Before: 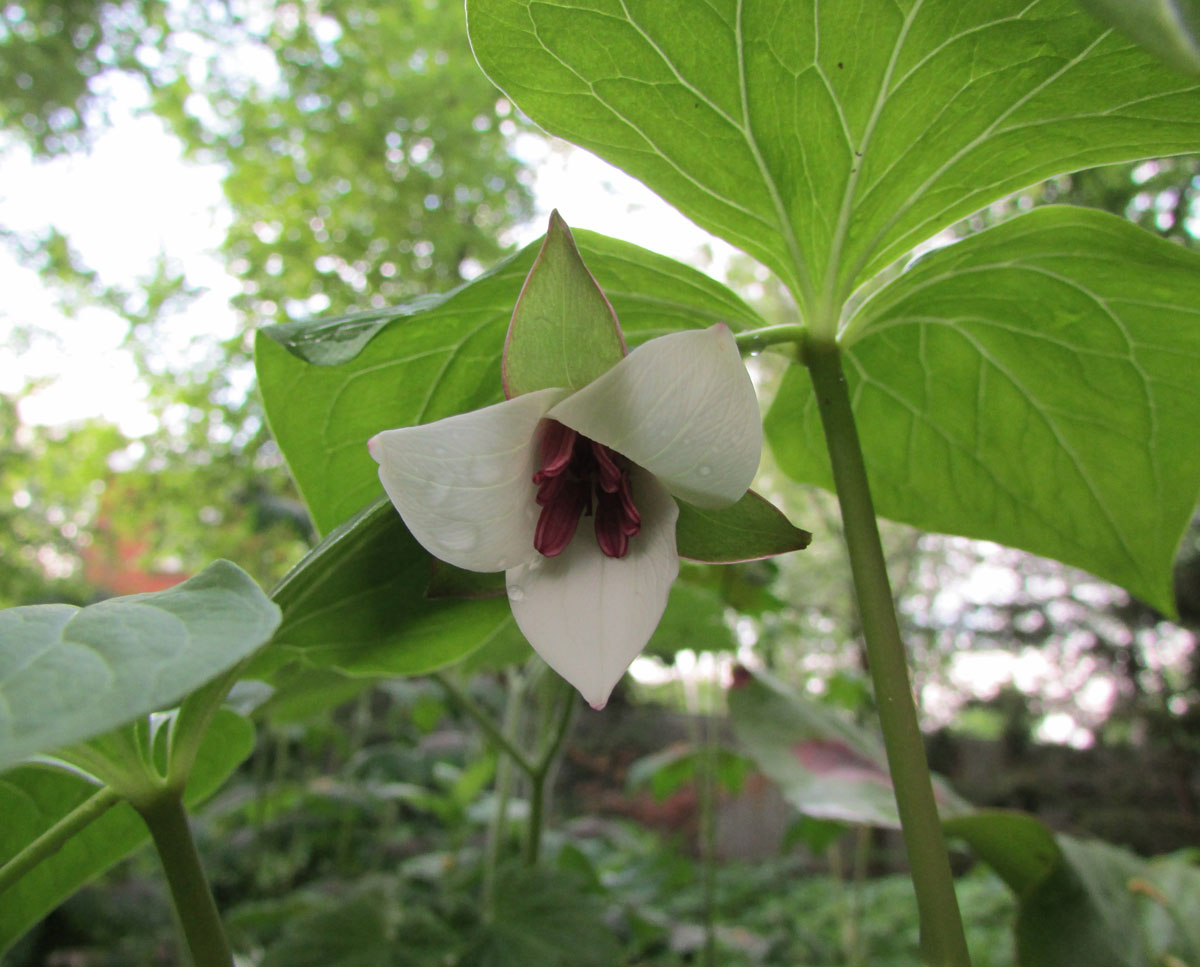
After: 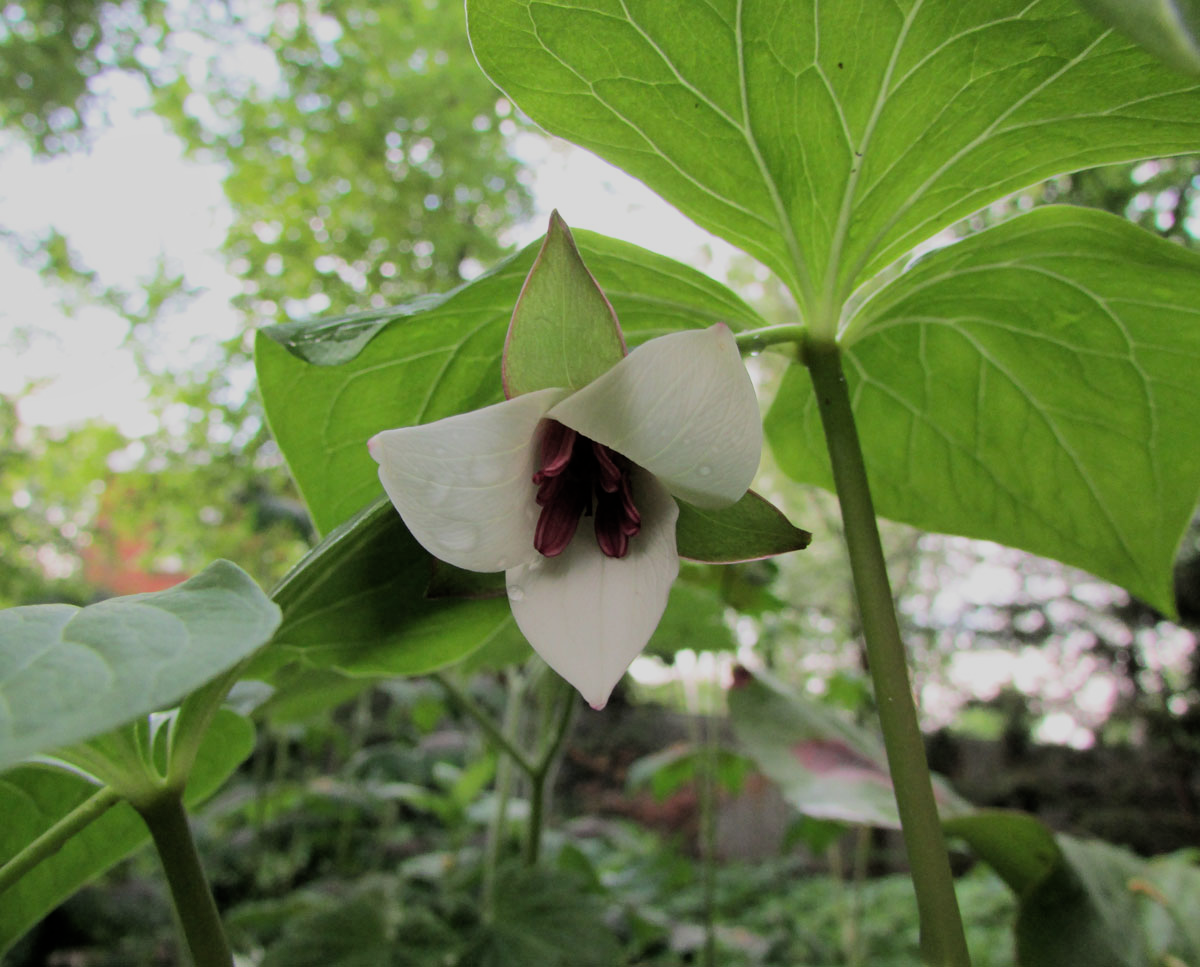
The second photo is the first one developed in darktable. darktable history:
filmic rgb: middle gray luminance 29.14%, black relative exposure -10.29 EV, white relative exposure 5.48 EV, target black luminance 0%, hardness 3.92, latitude 1.37%, contrast 1.122, highlights saturation mix 5.59%, shadows ↔ highlights balance 15.91%
shadows and highlights: radius 124.74, shadows 30.27, highlights -30.84, low approximation 0.01, soften with gaussian
